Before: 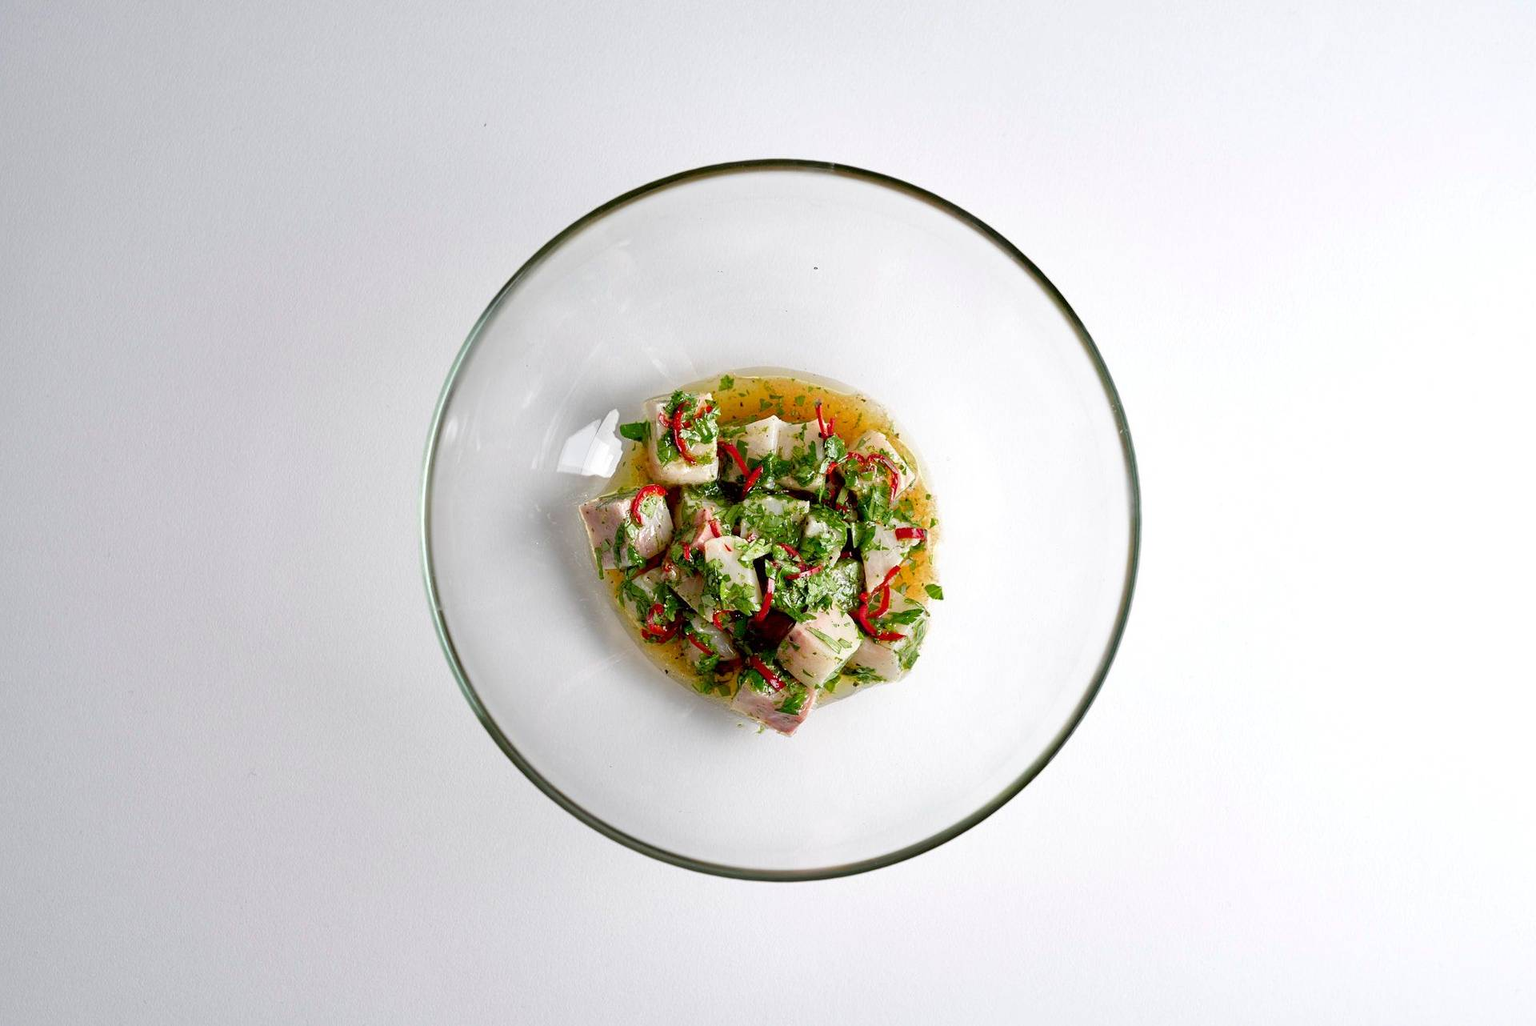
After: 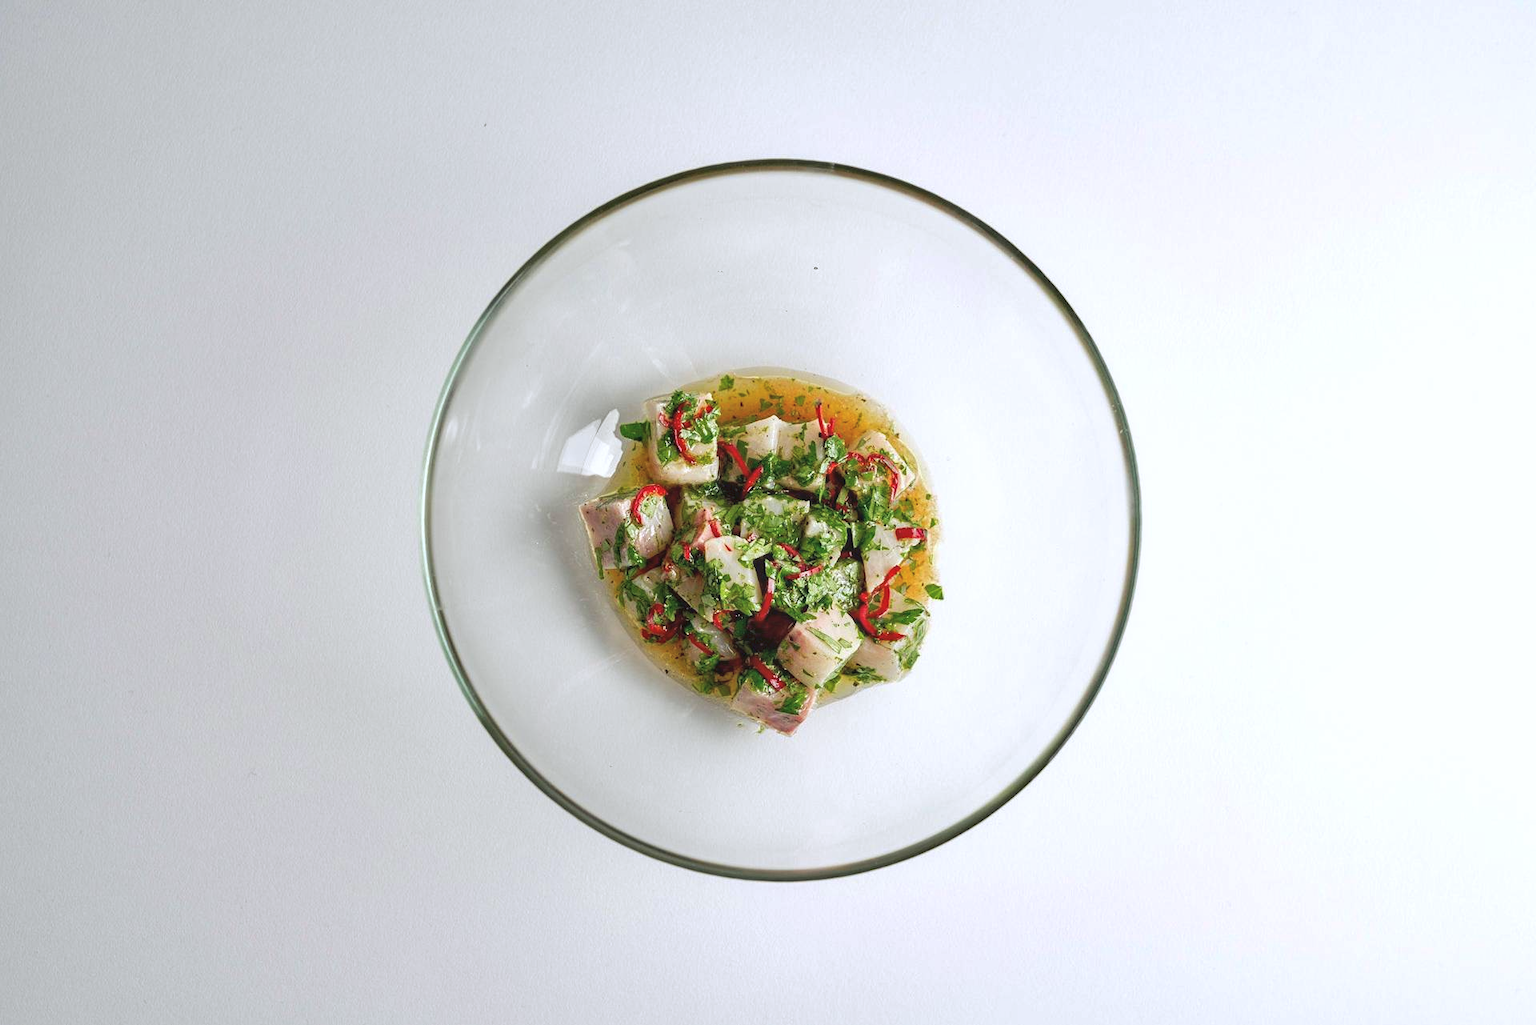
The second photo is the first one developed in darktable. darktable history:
color correction: highlights a* -0.137, highlights b* -5.91, shadows a* -0.137, shadows b* -0.137
rgb curve: curves: ch2 [(0, 0) (0.567, 0.512) (1, 1)], mode RGB, independent channels
local contrast: detail 110%
tone curve: curves: ch0 [(0, 0) (0.003, 0.04) (0.011, 0.053) (0.025, 0.077) (0.044, 0.104) (0.069, 0.127) (0.1, 0.15) (0.136, 0.177) (0.177, 0.215) (0.224, 0.254) (0.277, 0.3) (0.335, 0.355) (0.399, 0.41) (0.468, 0.477) (0.543, 0.554) (0.623, 0.636) (0.709, 0.72) (0.801, 0.804) (0.898, 0.892) (1, 1)], preserve colors none
